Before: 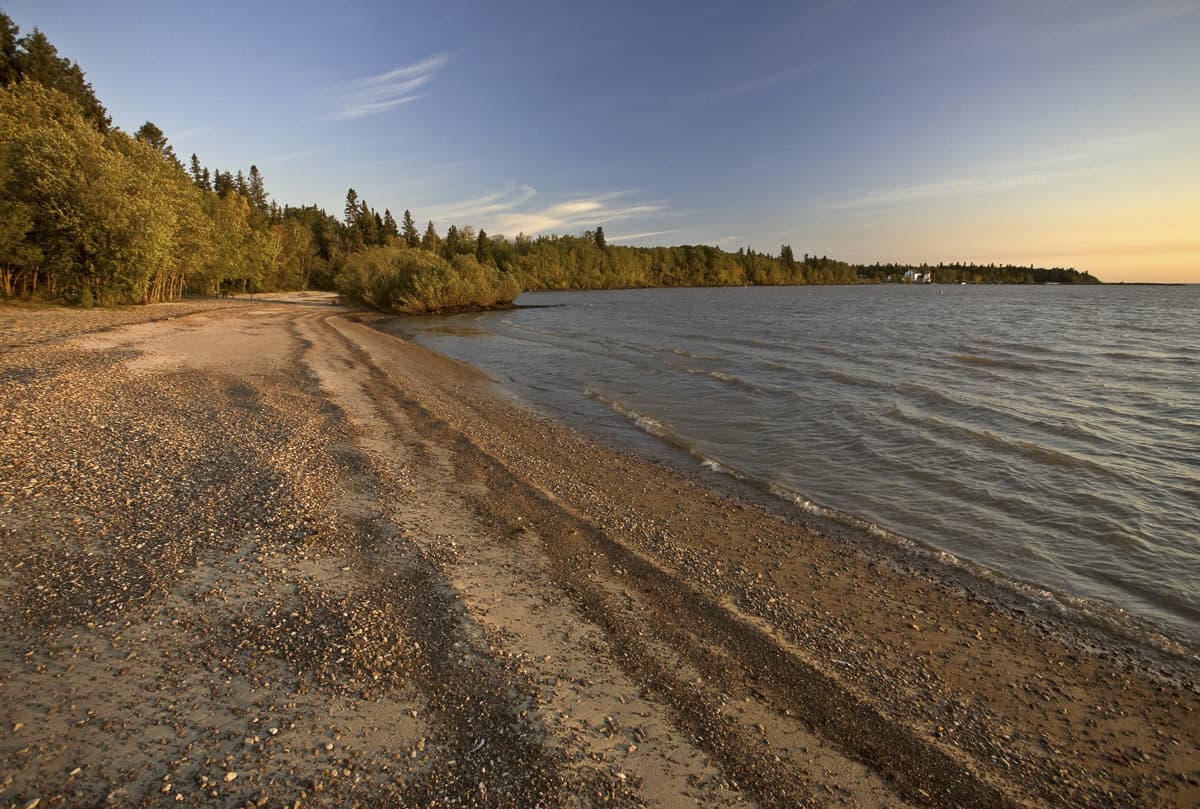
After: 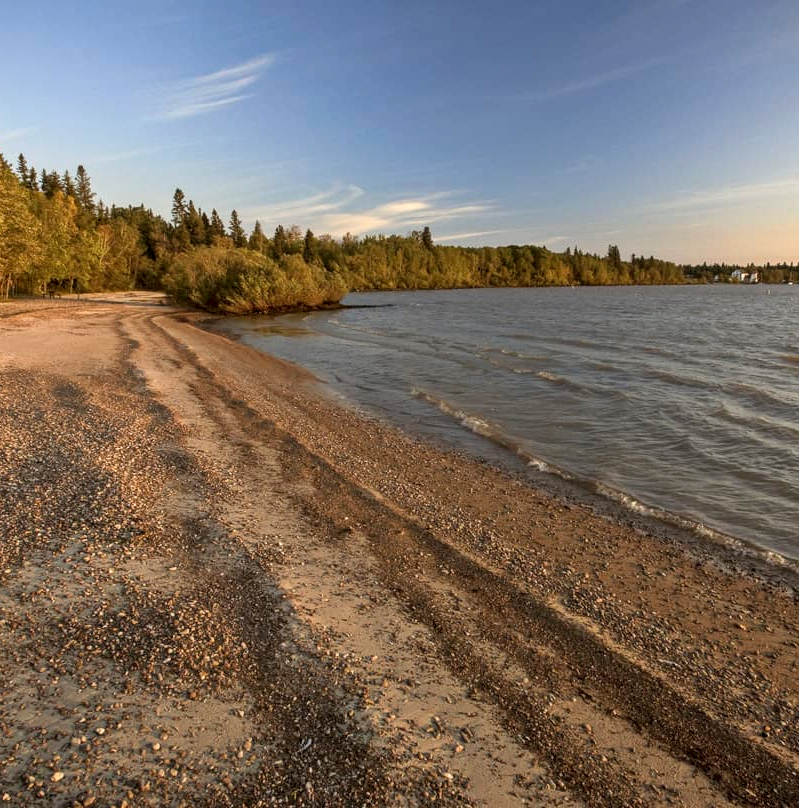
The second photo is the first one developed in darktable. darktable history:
local contrast: on, module defaults
color zones: curves: ch0 [(0.068, 0.464) (0.25, 0.5) (0.48, 0.508) (0.75, 0.536) (0.886, 0.476) (0.967, 0.456)]; ch1 [(0.066, 0.456) (0.25, 0.5) (0.616, 0.508) (0.746, 0.56) (0.934, 0.444)]
white balance: emerald 1
crop and rotate: left 14.436%, right 18.898%
contrast brightness saturation: contrast 0.05, brightness 0.06, saturation 0.01
